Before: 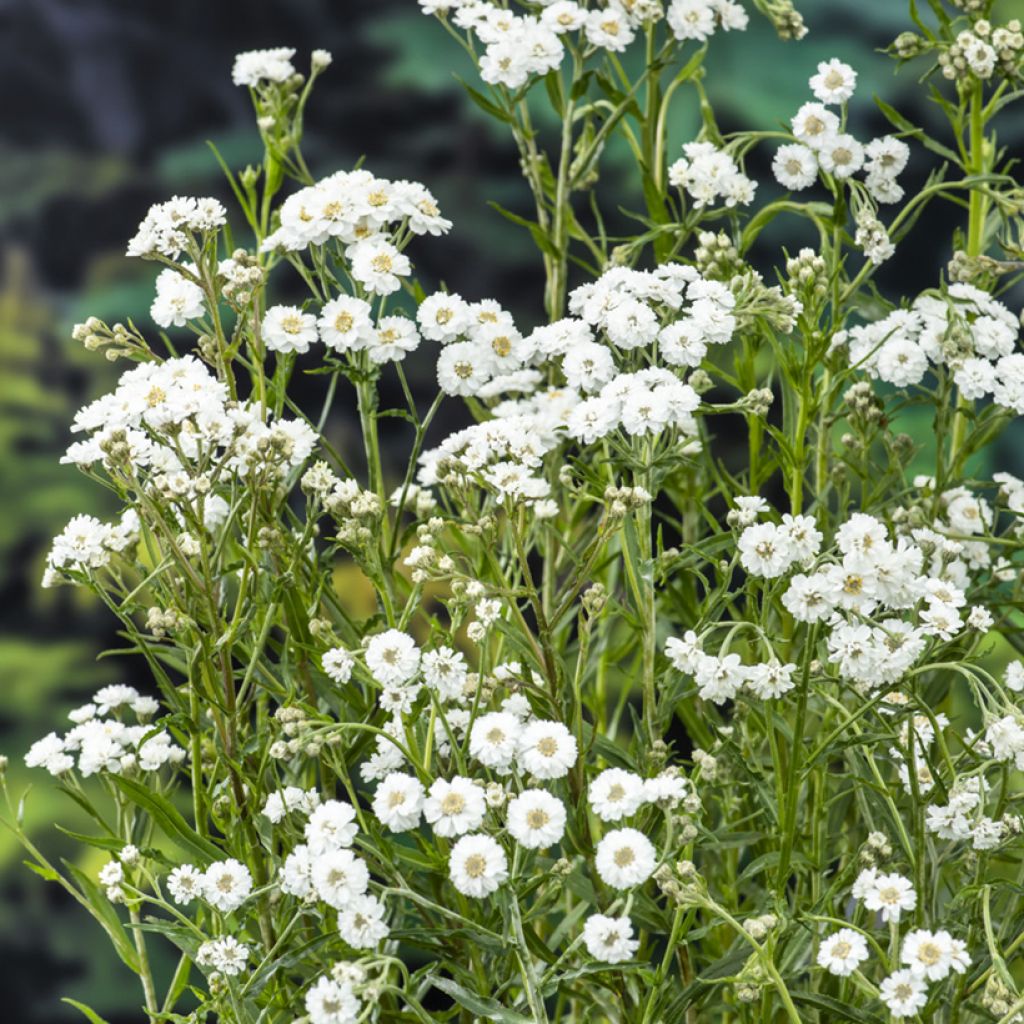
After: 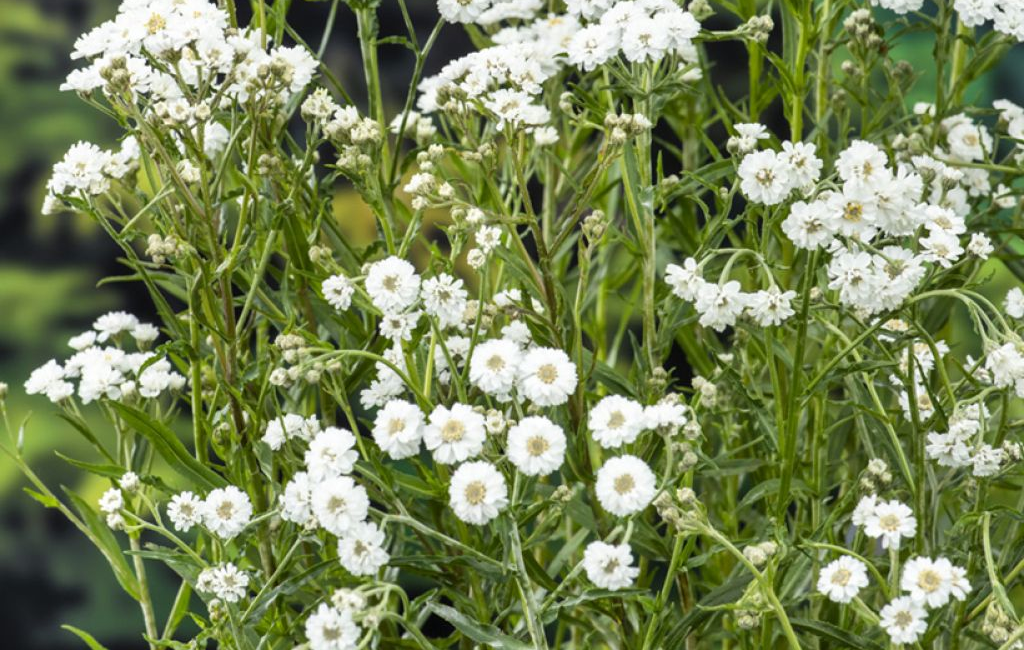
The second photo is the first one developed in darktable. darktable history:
white balance: emerald 1
crop and rotate: top 36.435%
